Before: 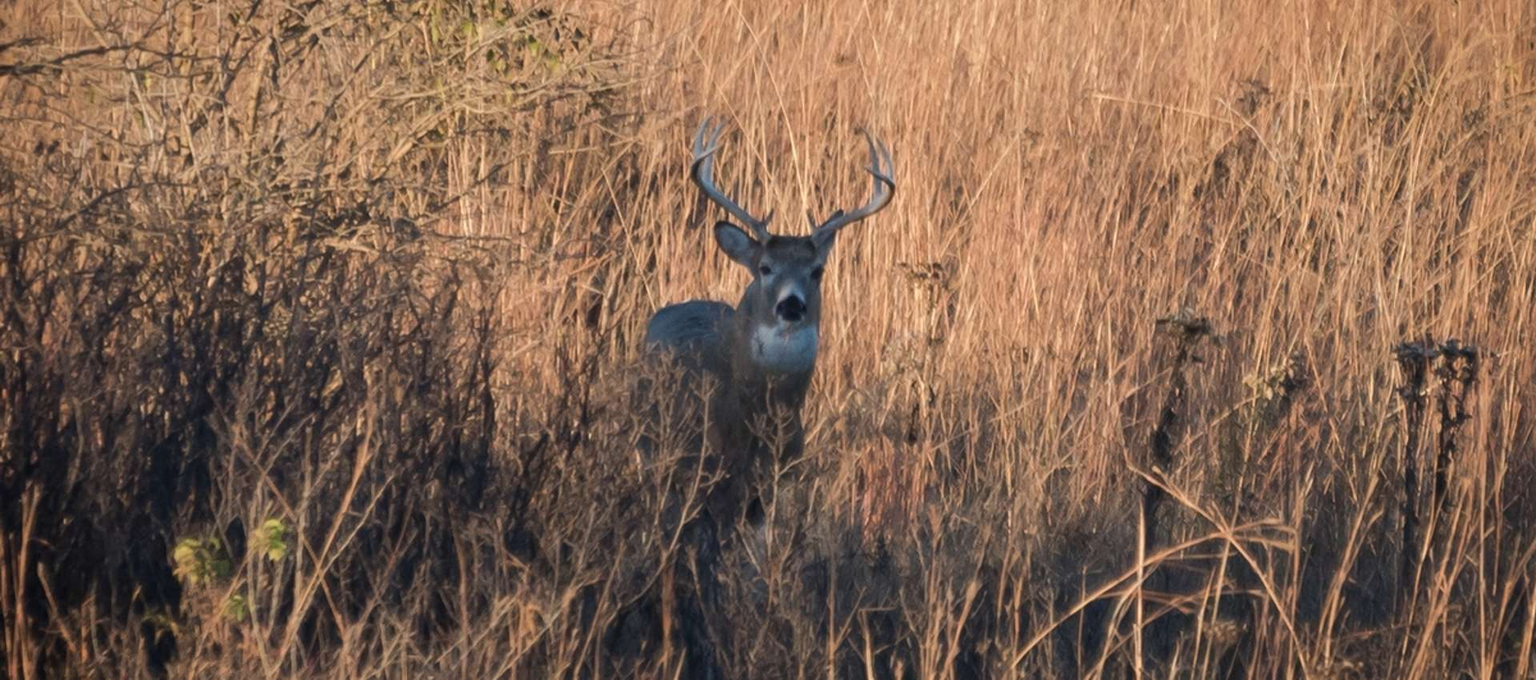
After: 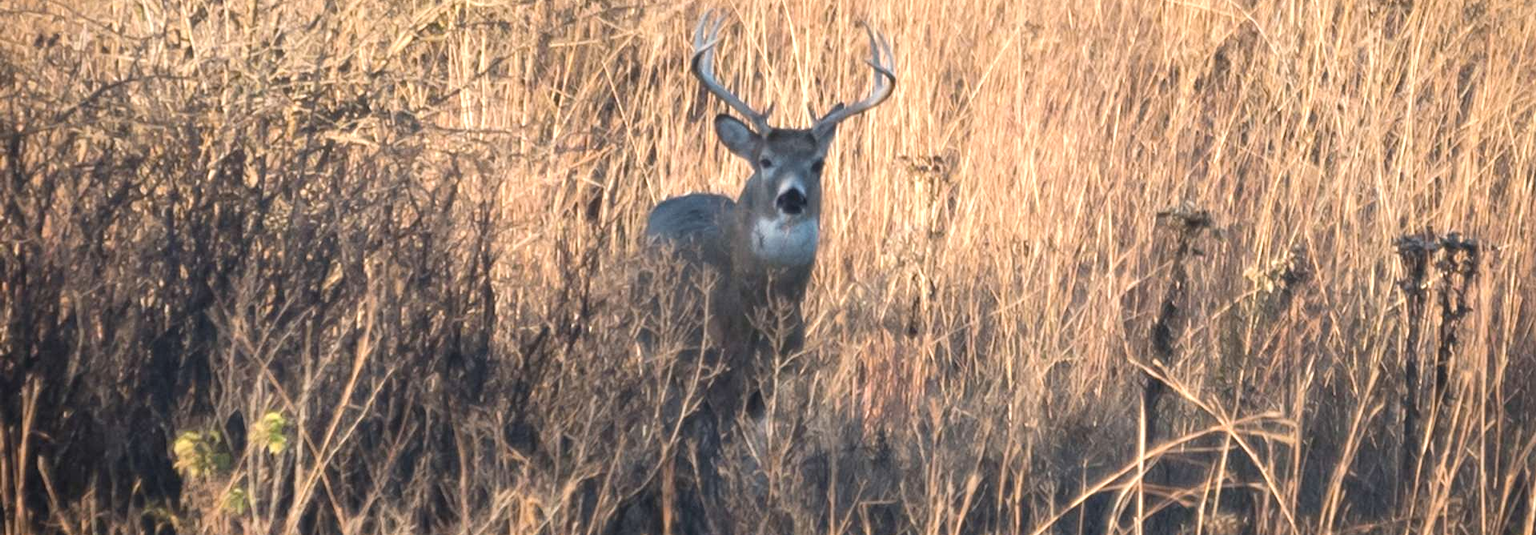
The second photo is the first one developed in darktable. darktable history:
color balance rgb: perceptual saturation grading › global saturation 30%, global vibrance 20%
contrast brightness saturation: contrast -0.05, saturation -0.41
crop and rotate: top 15.774%, bottom 5.506%
exposure: black level correction 0, exposure 1 EV, compensate exposure bias true, compensate highlight preservation false
